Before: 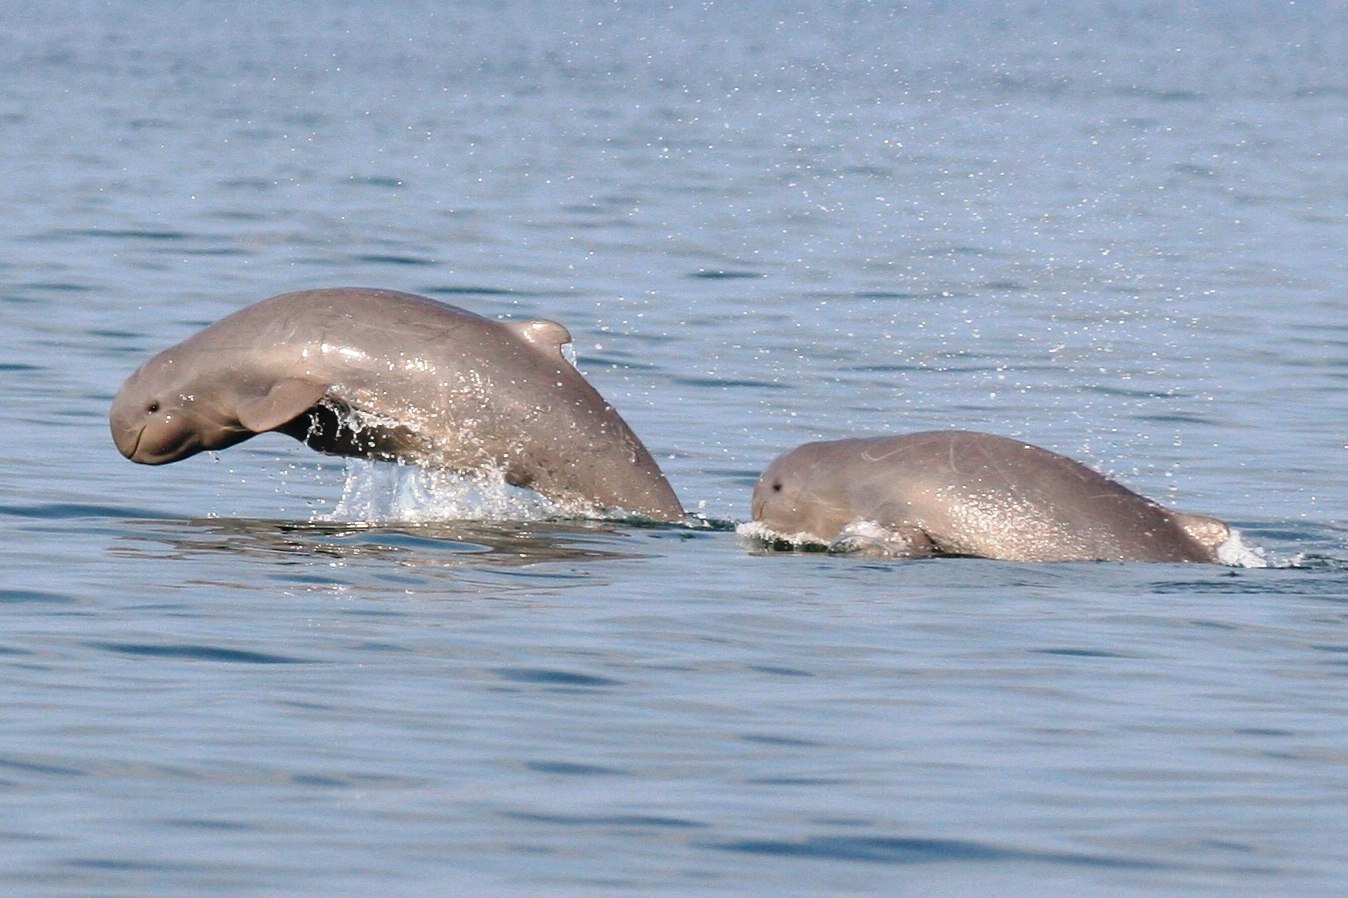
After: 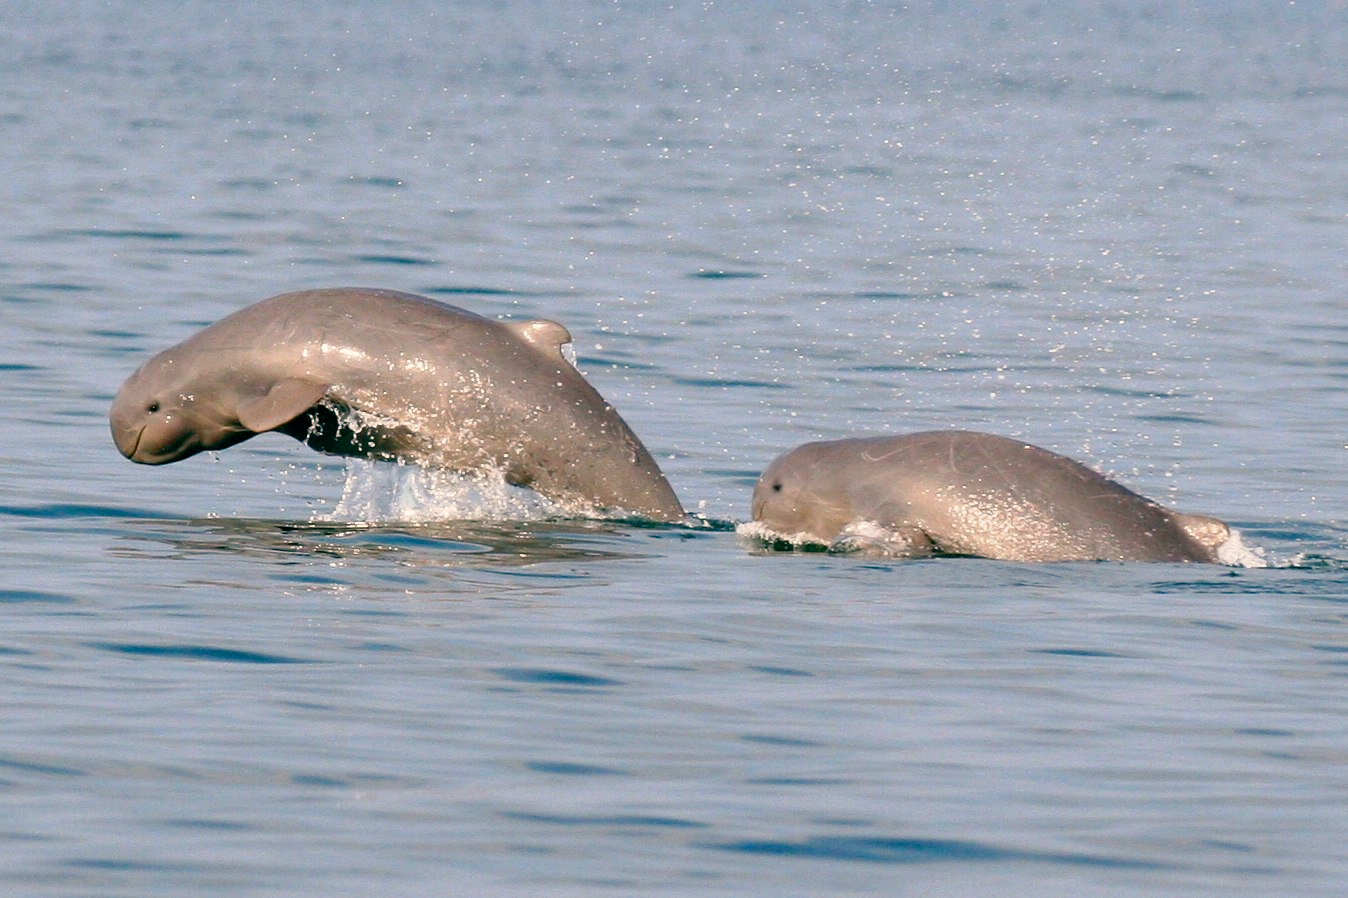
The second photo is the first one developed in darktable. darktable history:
color balance rgb: shadows lift › luminance -7.57%, shadows lift › chroma 2.083%, shadows lift › hue 165.72°, highlights gain › chroma 2.981%, highlights gain › hue 60°, global offset › luminance -0.316%, global offset › chroma 0.107%, global offset › hue 163.41°, perceptual saturation grading › global saturation 20%, perceptual saturation grading › highlights -24.768%, perceptual saturation grading › shadows 25.624%
